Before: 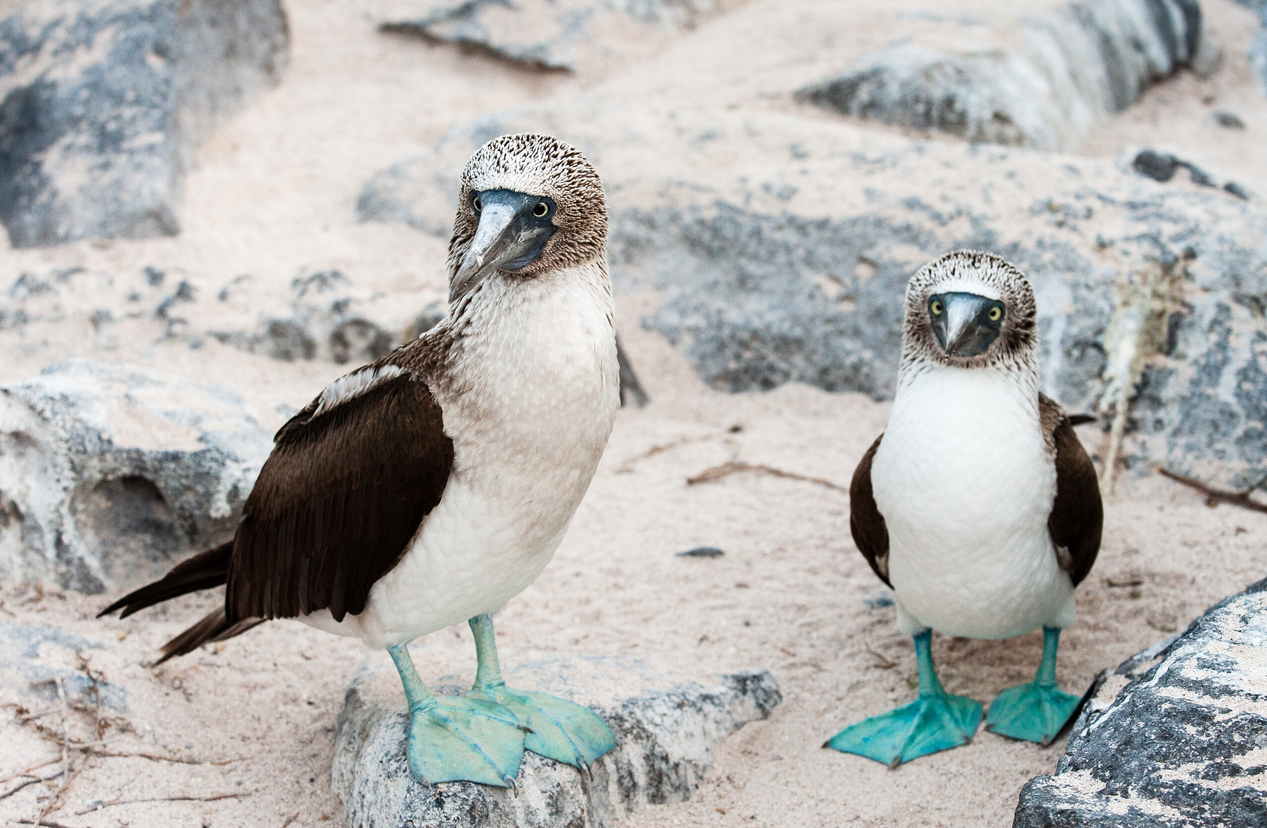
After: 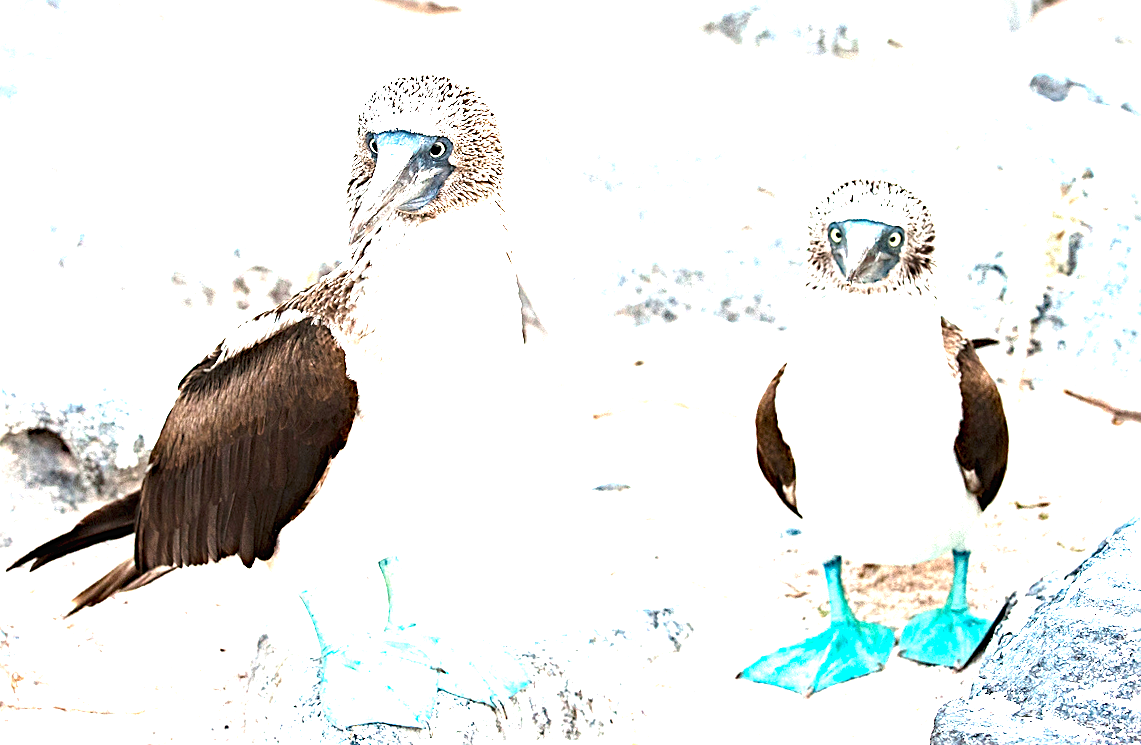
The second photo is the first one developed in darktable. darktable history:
crop and rotate: angle 1.78°, left 5.672%, top 5.673%
exposure: black level correction 0, exposure 1.367 EV, compensate exposure bias true, compensate highlight preservation false
sharpen: on, module defaults
haze removal: compatibility mode true, adaptive false
